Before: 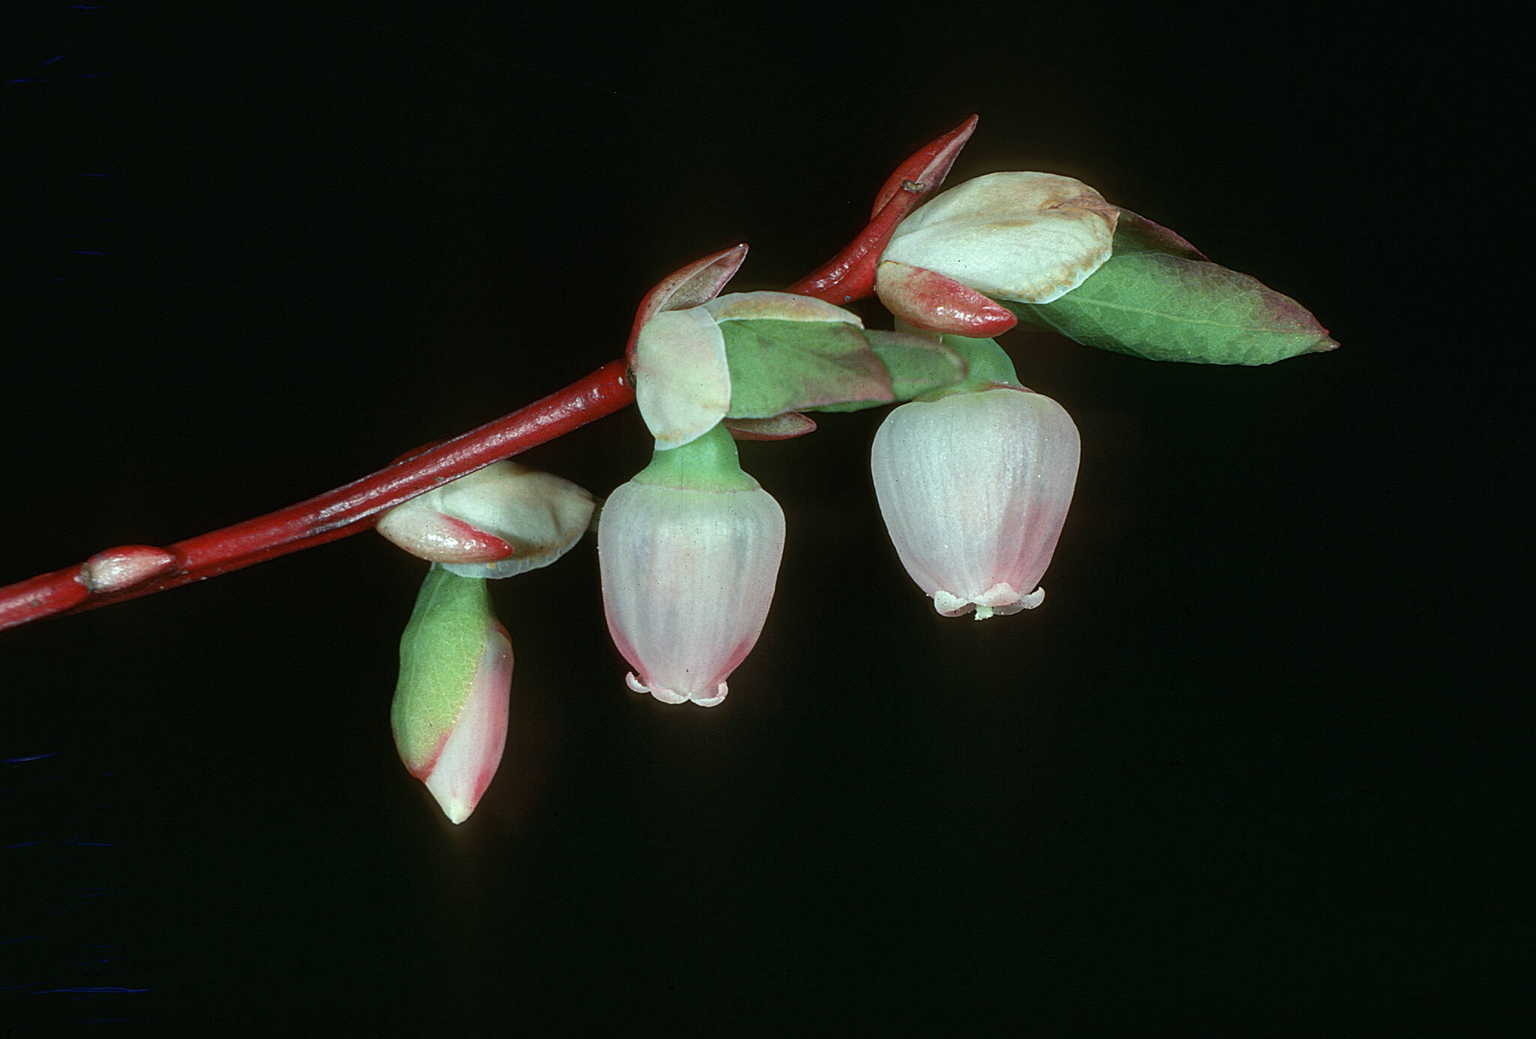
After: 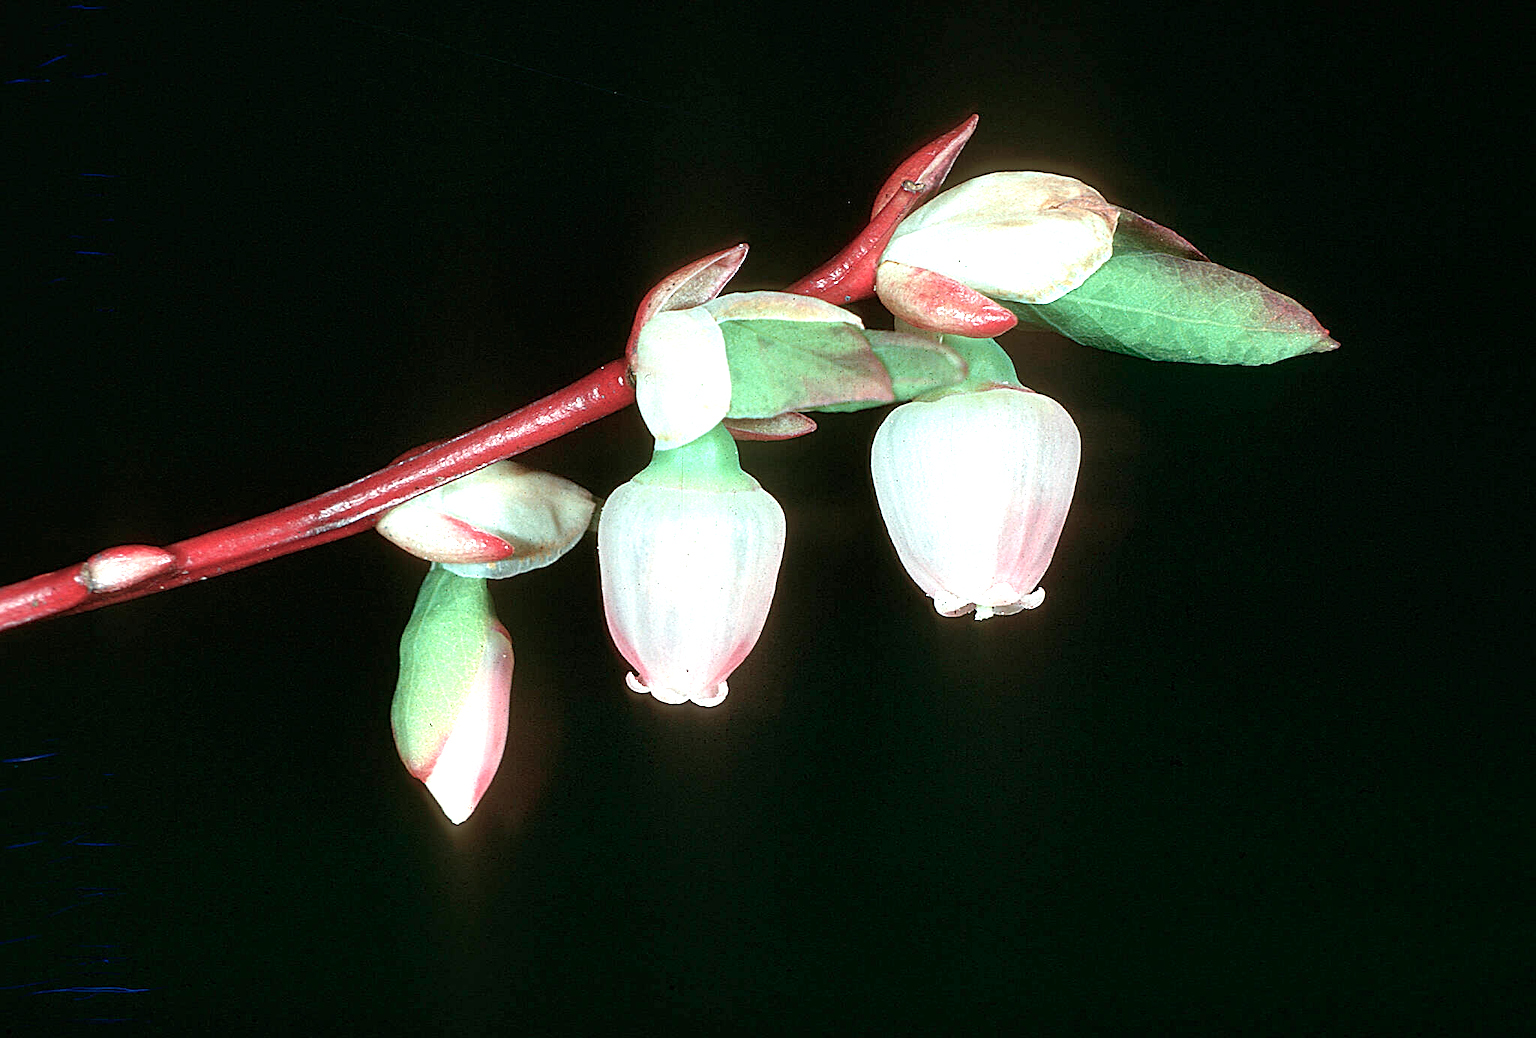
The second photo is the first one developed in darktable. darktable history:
sharpen: on, module defaults
exposure: exposure 1.137 EV, compensate highlight preservation false
